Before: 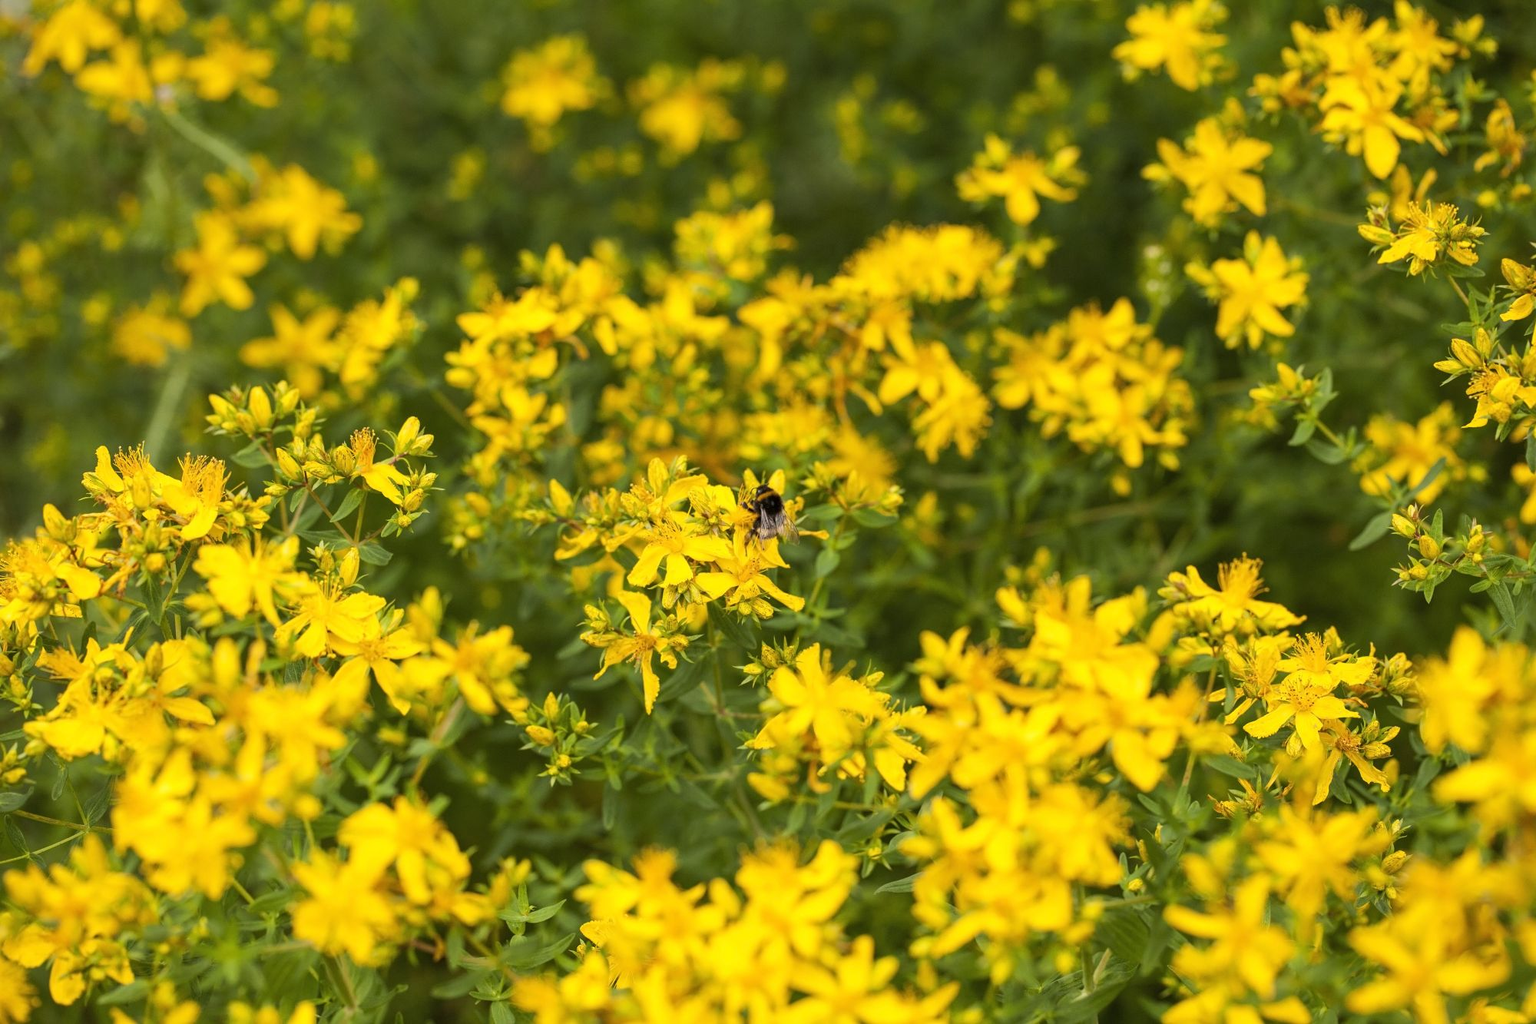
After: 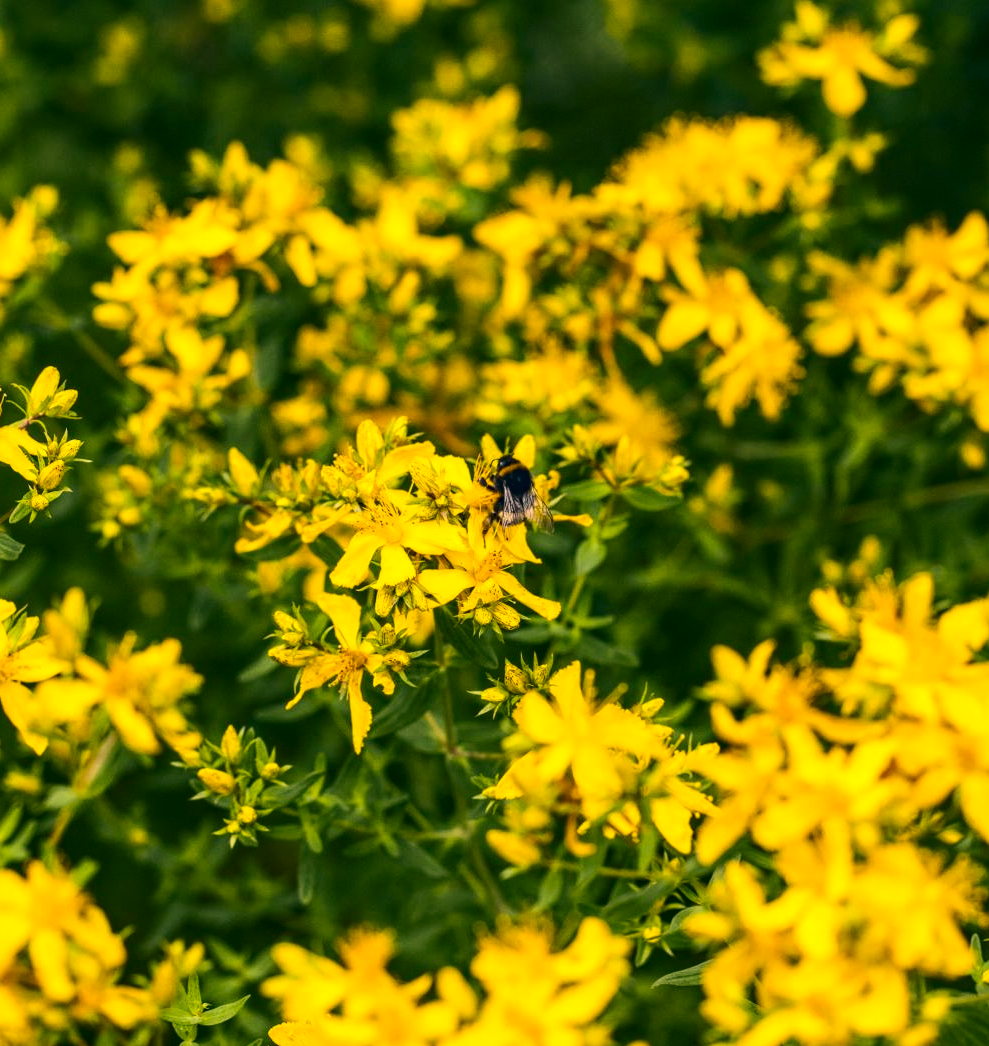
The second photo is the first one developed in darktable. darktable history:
contrast brightness saturation: contrast 0.21, brightness -0.11, saturation 0.21
crop and rotate: angle 0.02°, left 24.353%, top 13.219%, right 26.156%, bottom 8.224%
sharpen: radius 5.325, amount 0.312, threshold 26.433
white balance: red 0.983, blue 1.036
local contrast: on, module defaults
color correction: highlights a* 10.32, highlights b* 14.66, shadows a* -9.59, shadows b* -15.02
